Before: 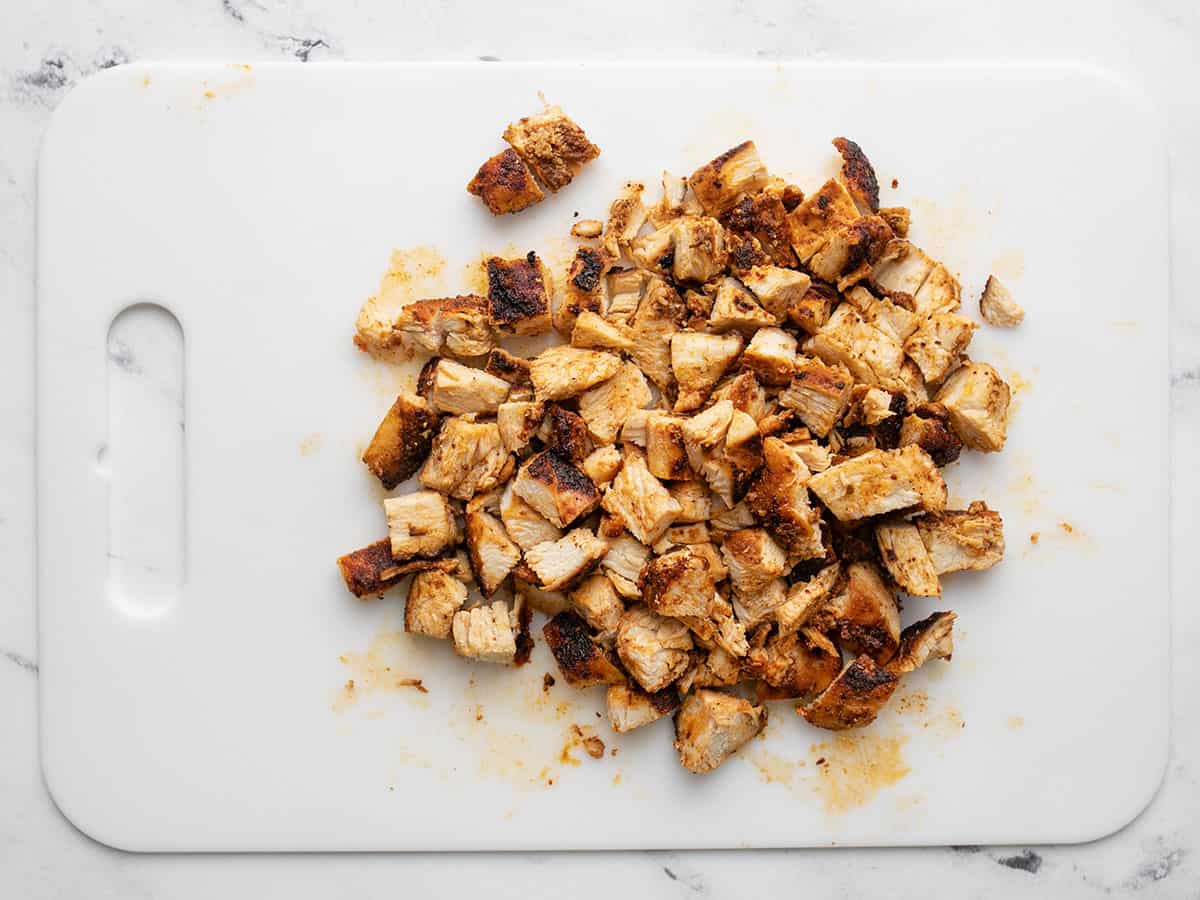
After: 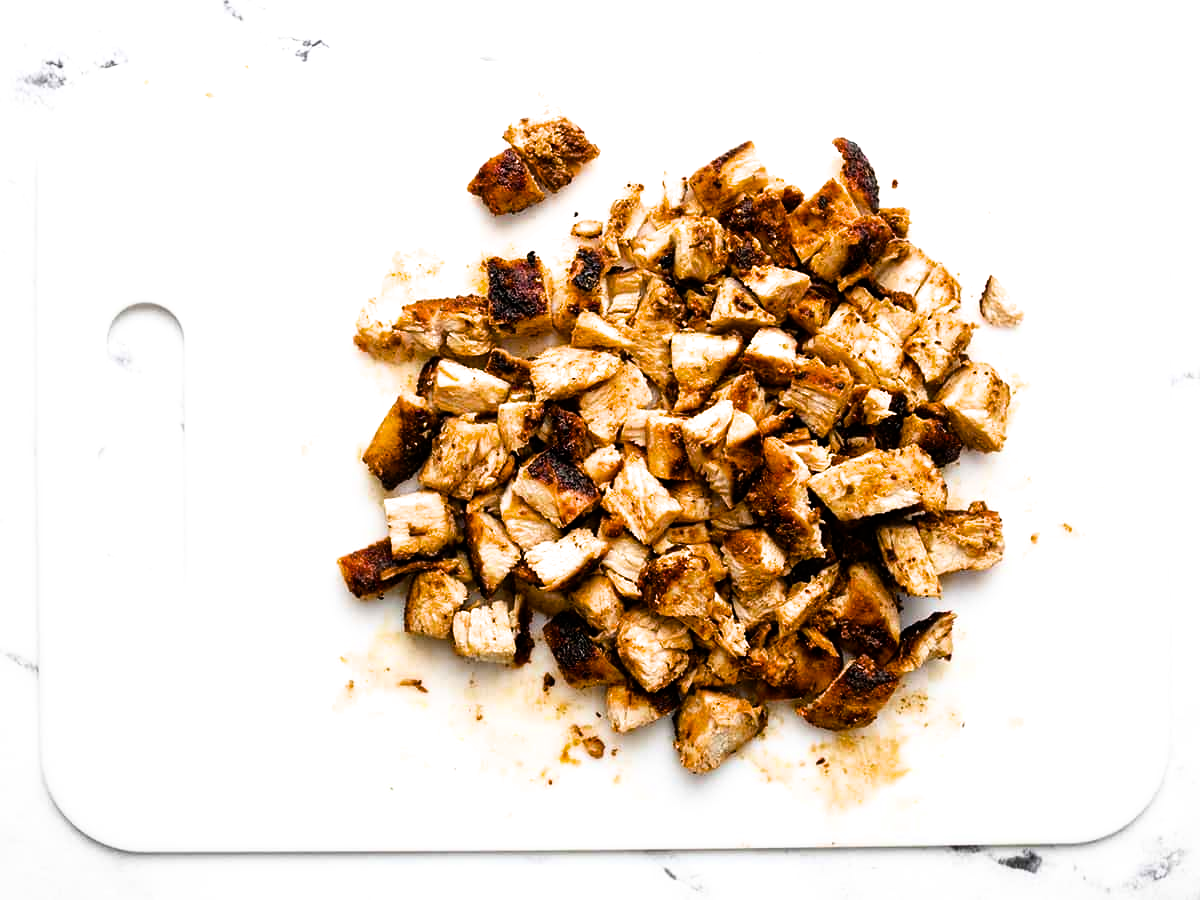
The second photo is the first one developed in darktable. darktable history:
filmic rgb: black relative exposure -9.13 EV, white relative exposure 2.31 EV, hardness 7.42
color balance rgb: shadows lift › chroma 0.774%, shadows lift › hue 111.15°, perceptual saturation grading › global saturation 19.397%, global vibrance -1.268%, saturation formula JzAzBz (2021)
tone equalizer: -8 EV -0.435 EV, -7 EV -0.376 EV, -6 EV -0.328 EV, -5 EV -0.219 EV, -3 EV 0.254 EV, -2 EV 0.342 EV, -1 EV 0.404 EV, +0 EV 0.444 EV, edges refinement/feathering 500, mask exposure compensation -1.57 EV, preserve details no
